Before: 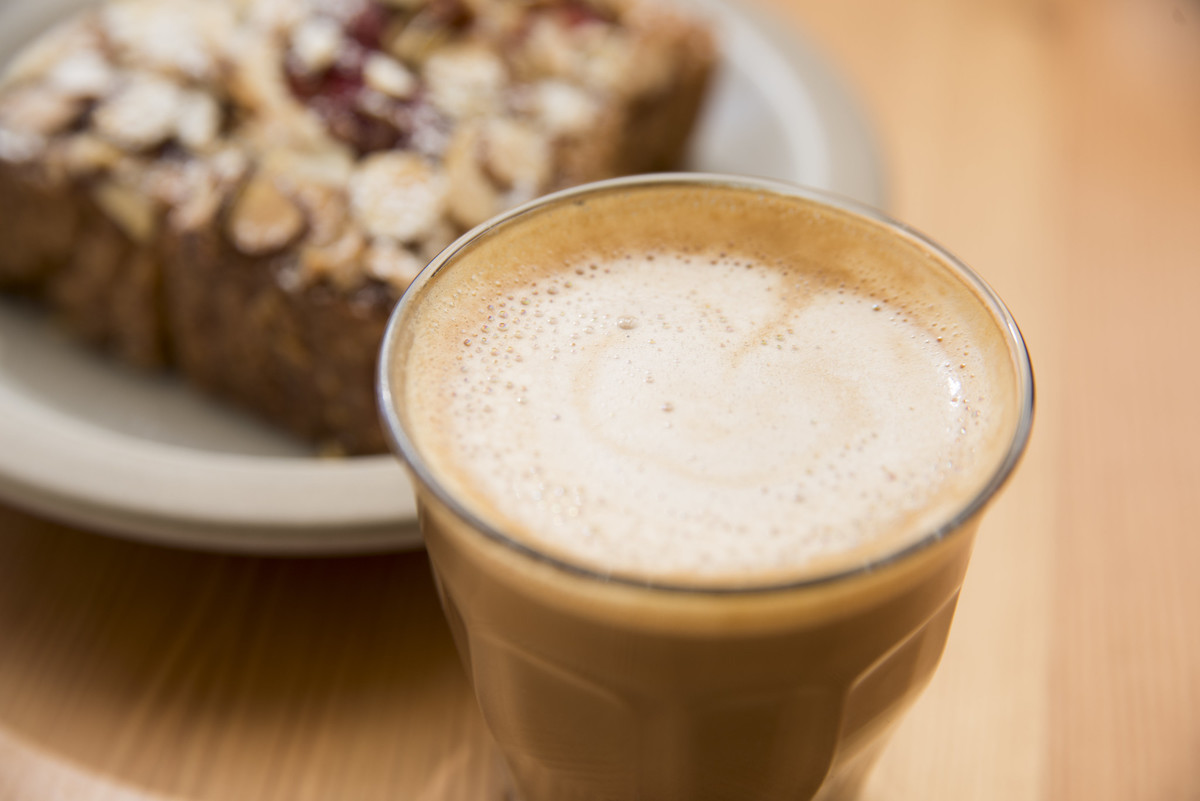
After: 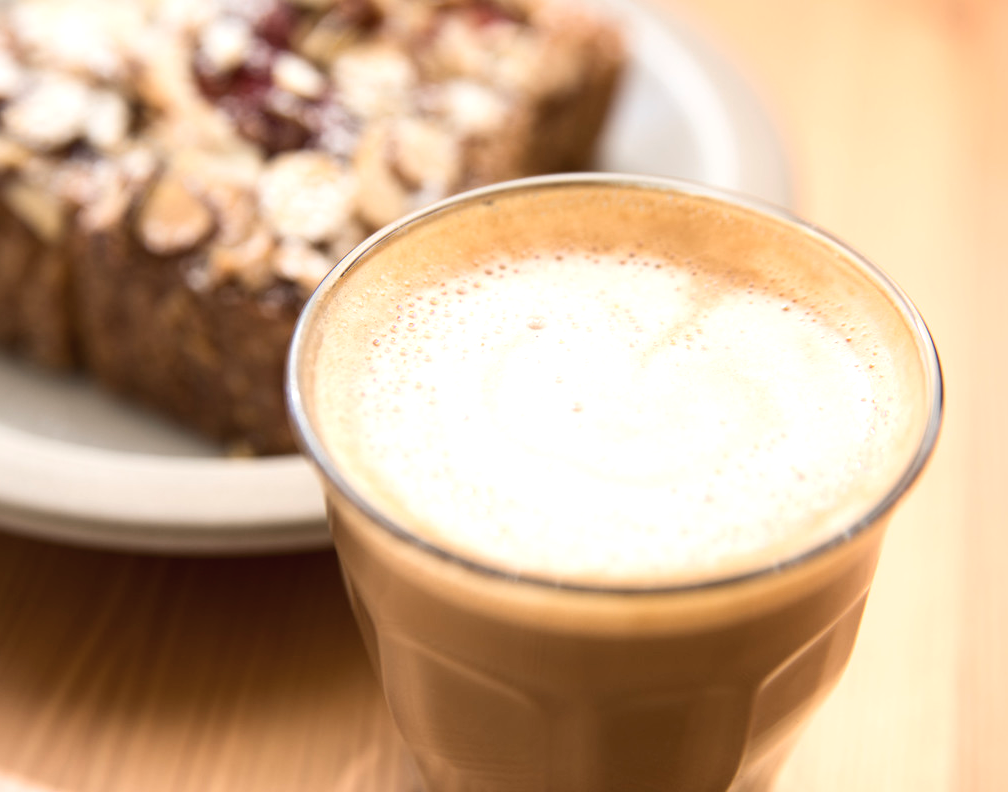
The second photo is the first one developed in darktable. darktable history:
crop: left 7.598%, right 7.873%
contrast brightness saturation: contrast 0.11, saturation -0.17
exposure: black level correction -0.002, exposure 0.54 EV, compensate highlight preservation false
